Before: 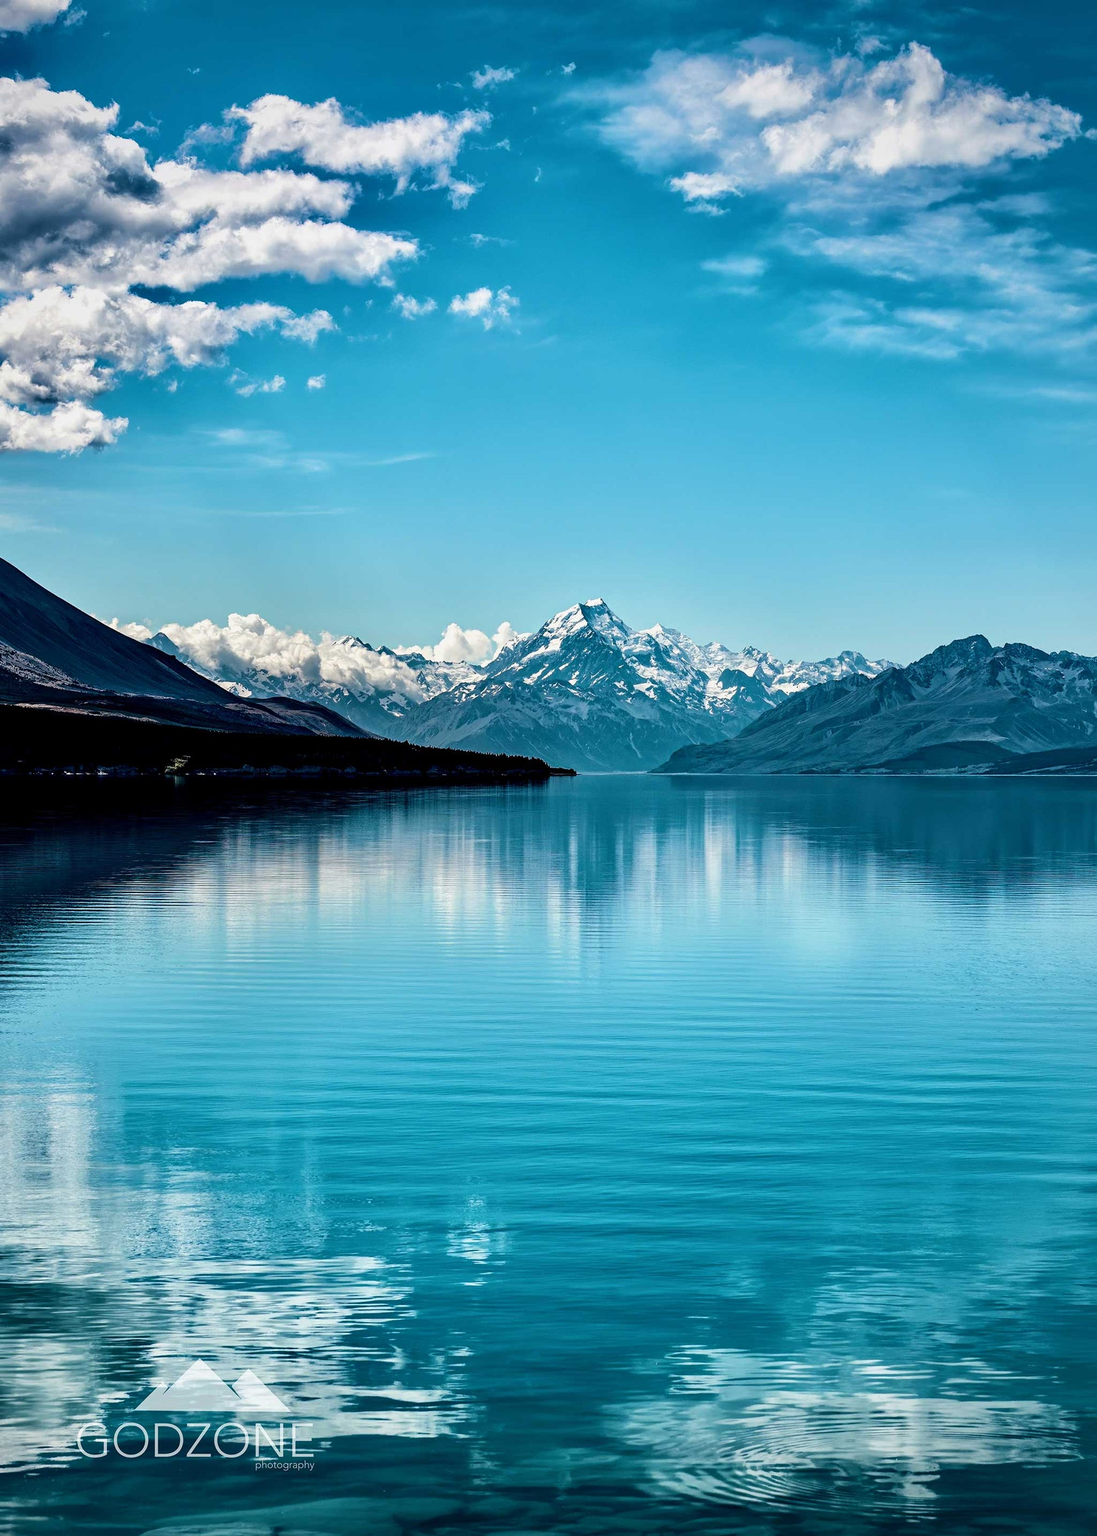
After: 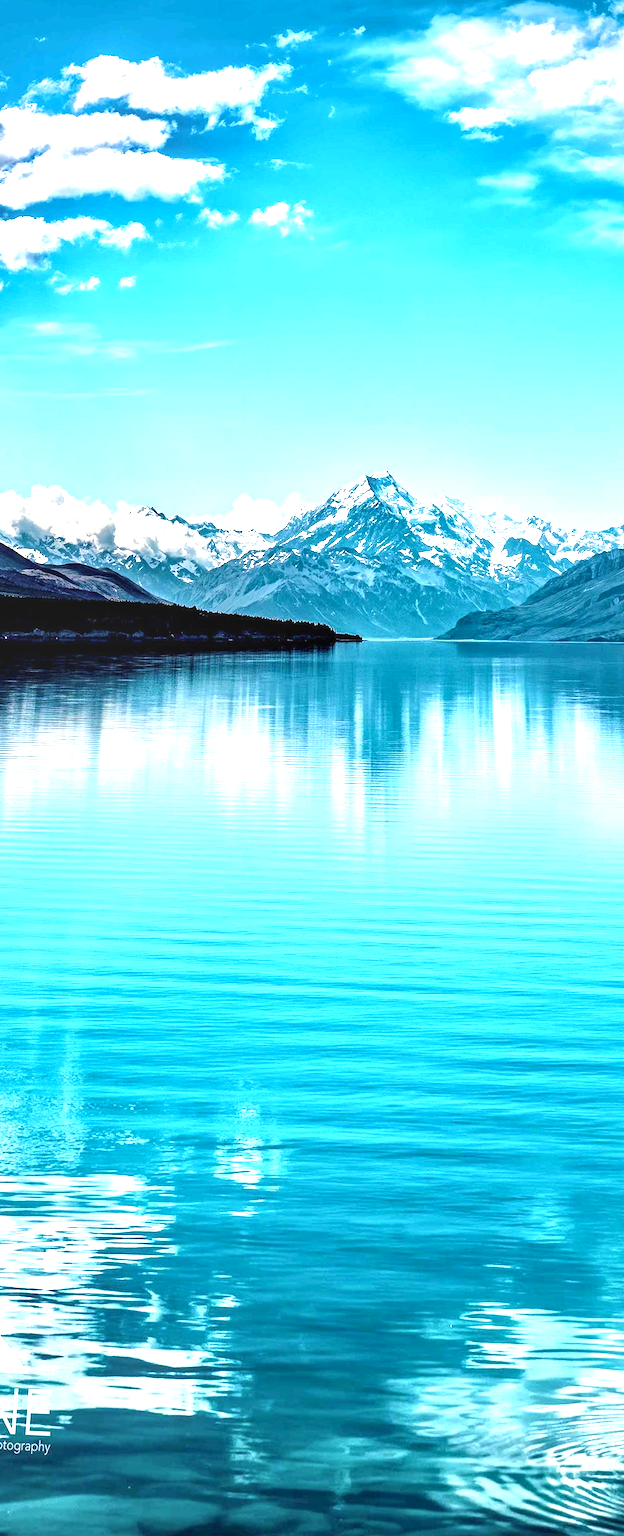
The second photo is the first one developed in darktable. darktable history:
rotate and perspective: rotation 0.72°, lens shift (vertical) -0.352, lens shift (horizontal) -0.051, crop left 0.152, crop right 0.859, crop top 0.019, crop bottom 0.964
crop and rotate: left 12.648%, right 20.685%
local contrast: on, module defaults
white balance: emerald 1
exposure: black level correction 0, exposure 1.35 EV, compensate exposure bias true, compensate highlight preservation false
